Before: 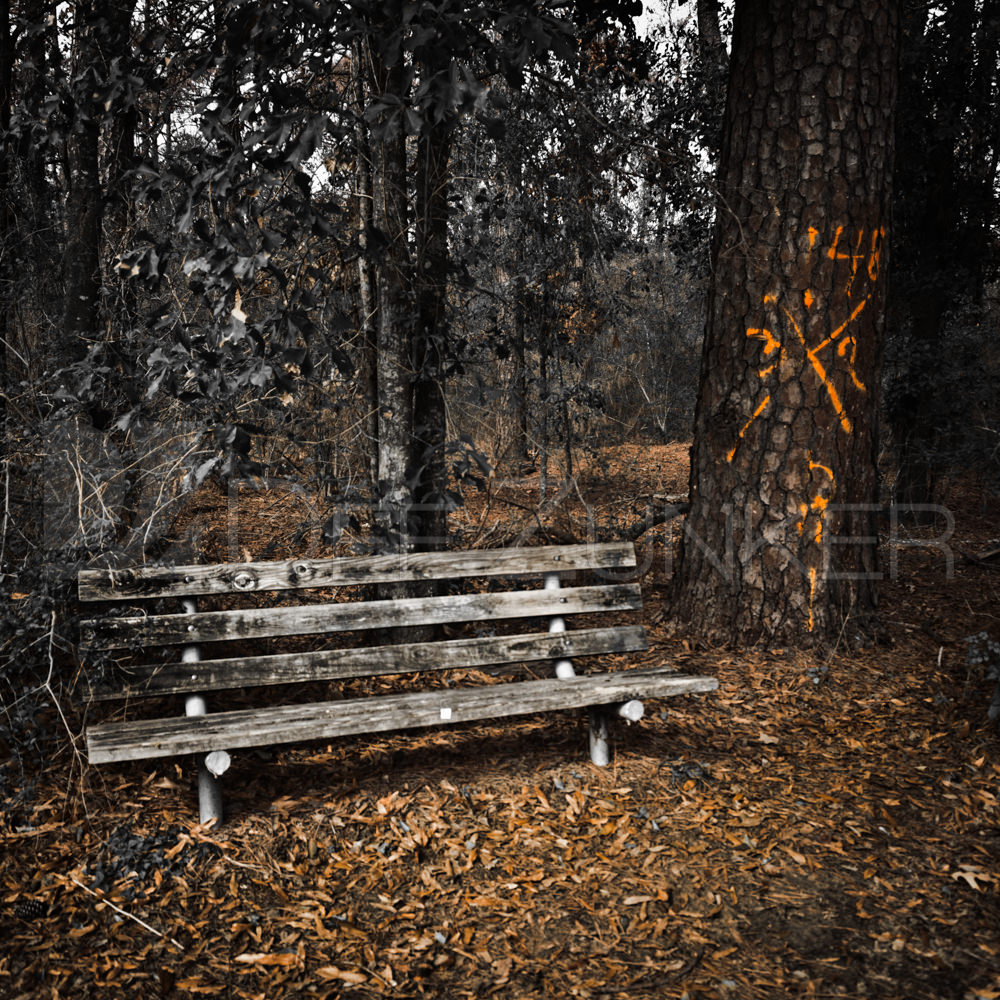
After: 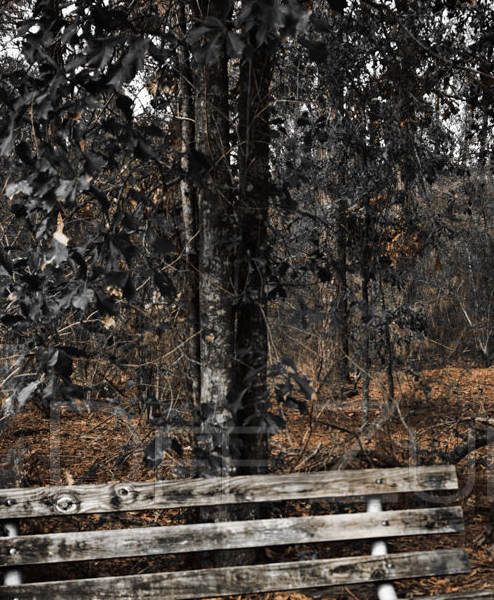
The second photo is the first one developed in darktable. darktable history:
crop: left 17.817%, top 7.723%, right 32.714%, bottom 32.236%
